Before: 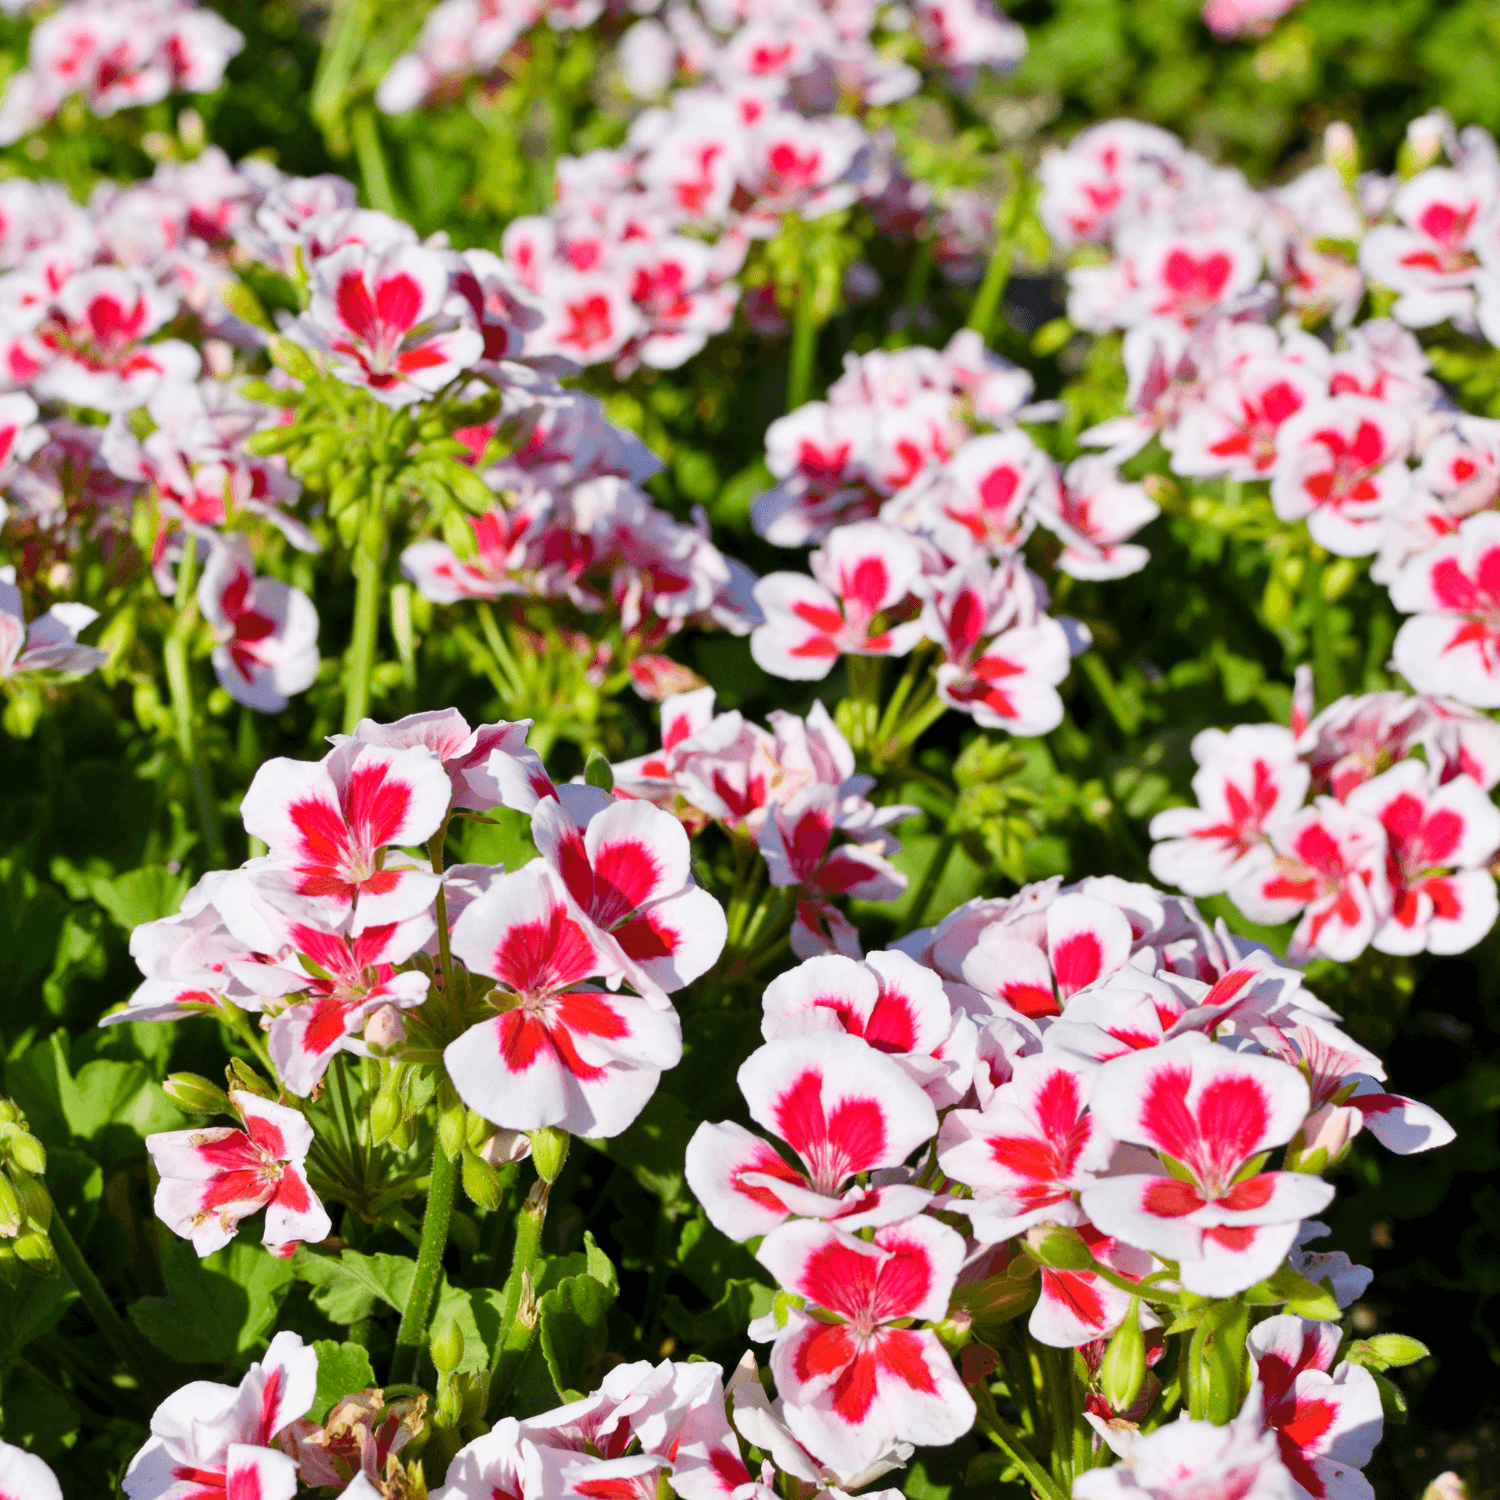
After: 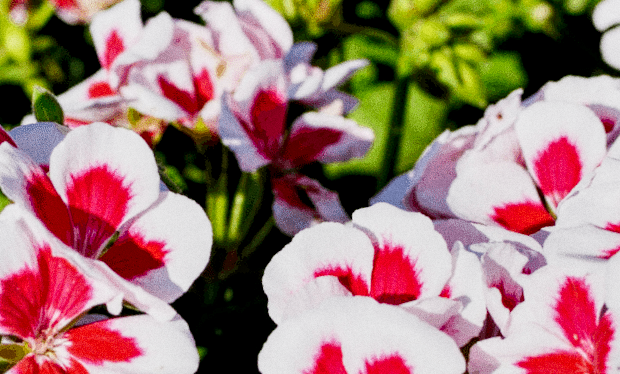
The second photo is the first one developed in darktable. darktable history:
crop: left 37.221%, top 45.169%, right 20.63%, bottom 13.777%
rotate and perspective: rotation -14.8°, crop left 0.1, crop right 0.903, crop top 0.25, crop bottom 0.748
sigmoid: contrast 1.7, skew -0.2, preserve hue 0%, red attenuation 0.1, red rotation 0.035, green attenuation 0.1, green rotation -0.017, blue attenuation 0.15, blue rotation -0.052, base primaries Rec2020
local contrast: highlights 100%, shadows 100%, detail 200%, midtone range 0.2
grain: coarseness 0.09 ISO
